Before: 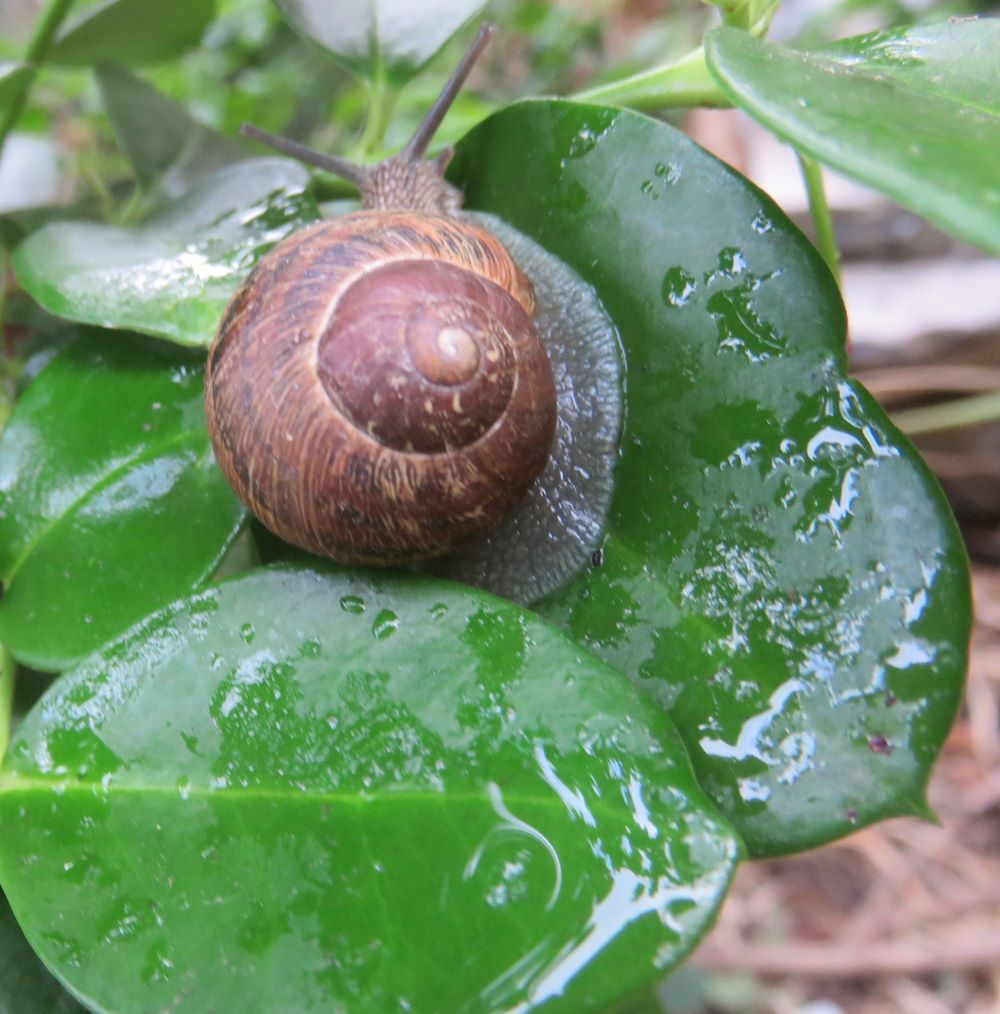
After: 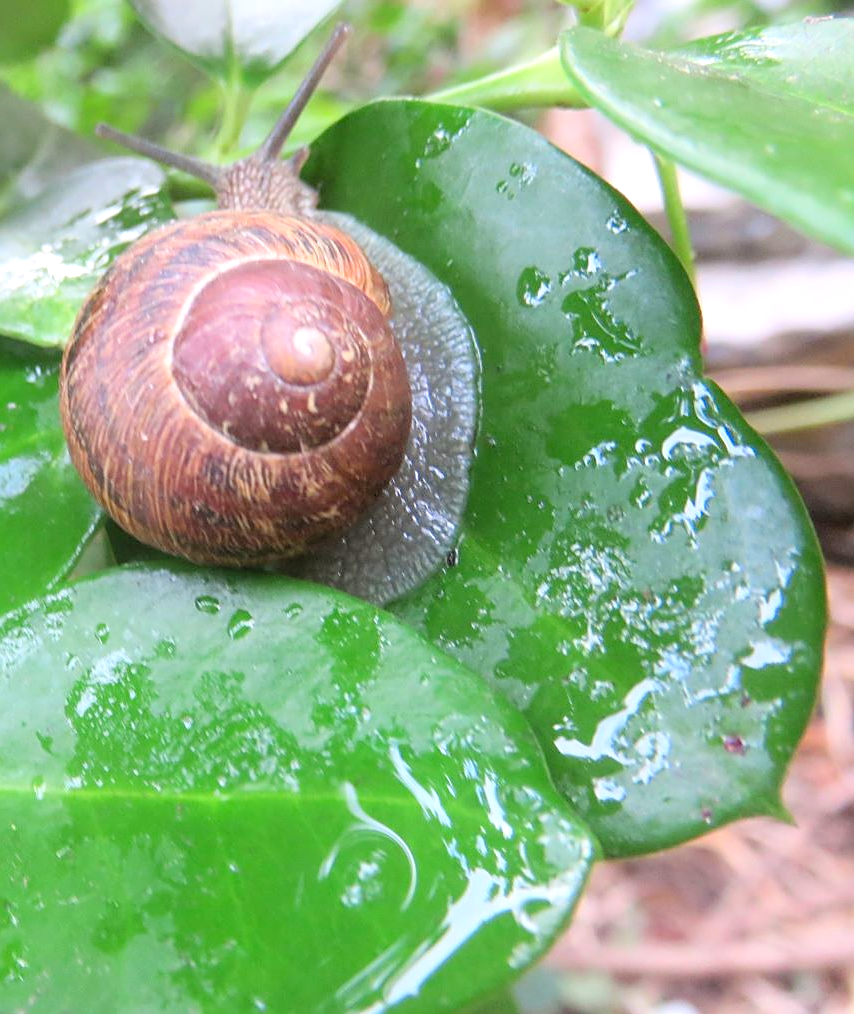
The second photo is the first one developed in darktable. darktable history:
crop and rotate: left 14.584%
levels: black 3.83%, white 90.64%, levels [0.044, 0.416, 0.908]
sharpen: on, module defaults
